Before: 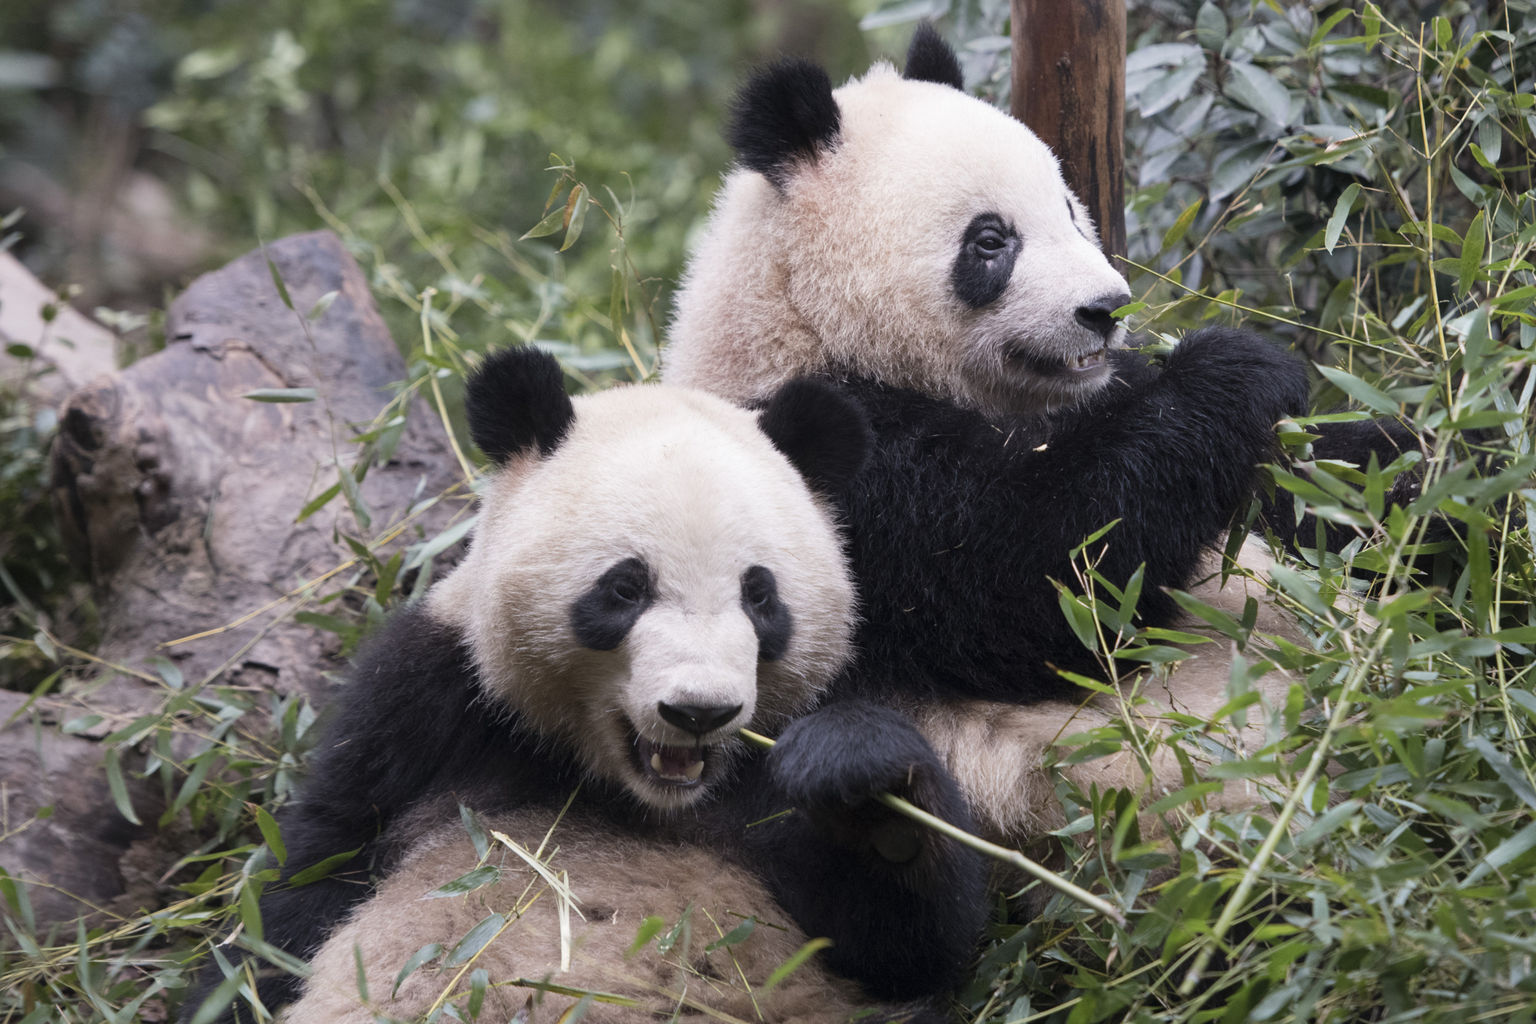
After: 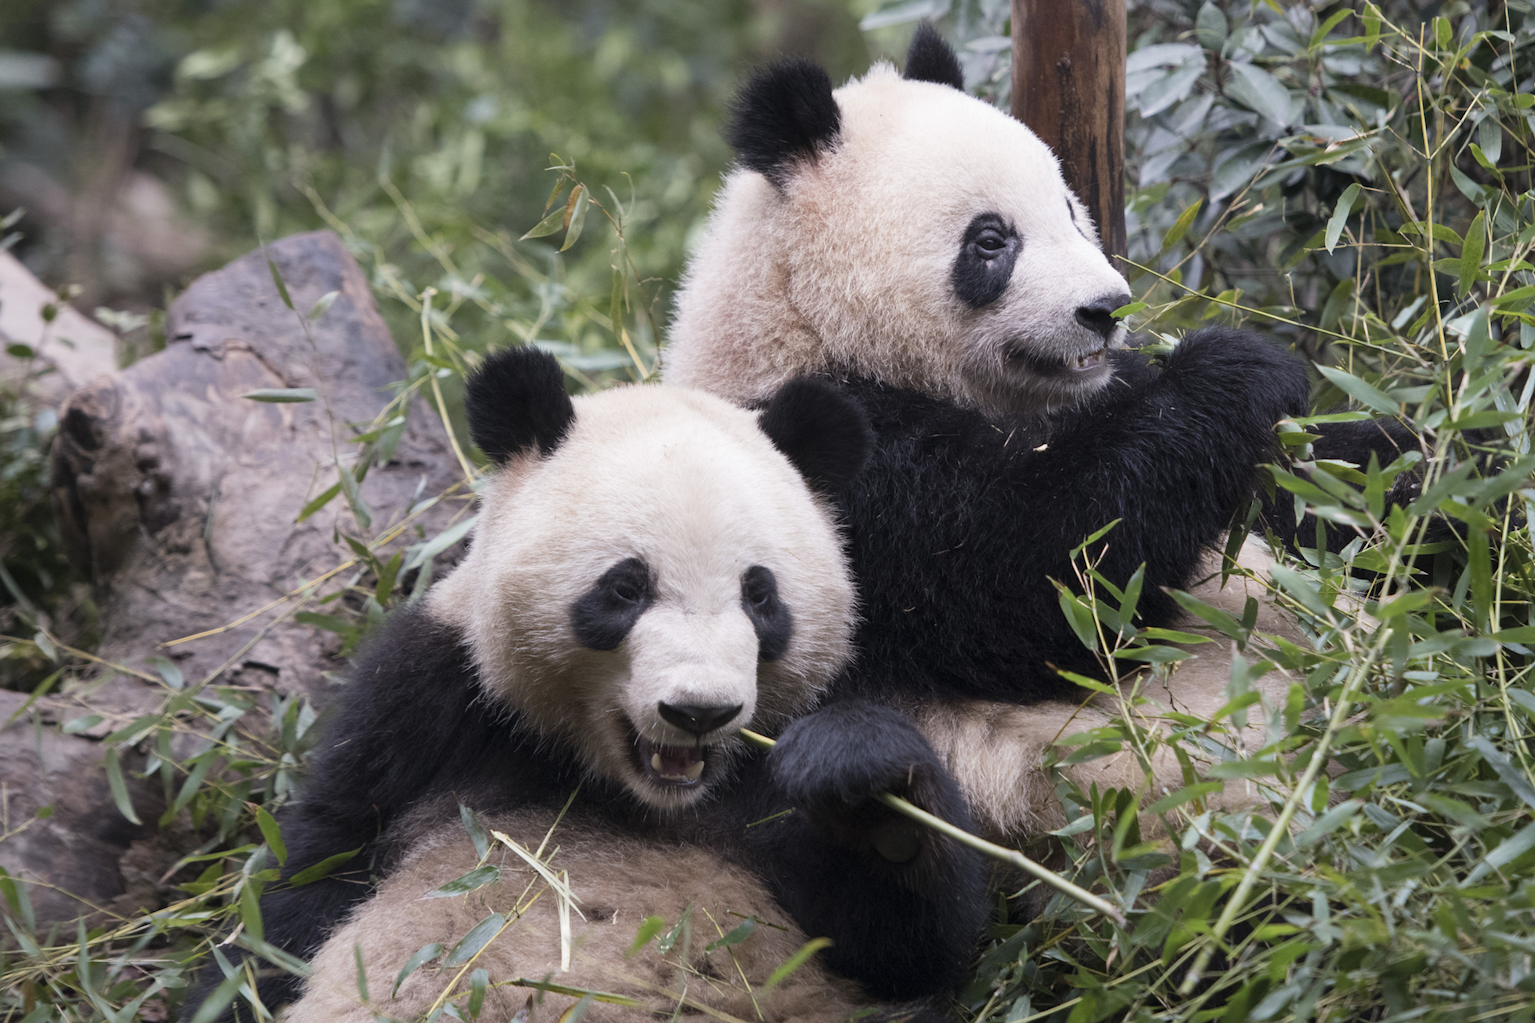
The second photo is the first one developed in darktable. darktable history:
color correction: highlights b* 0.044
